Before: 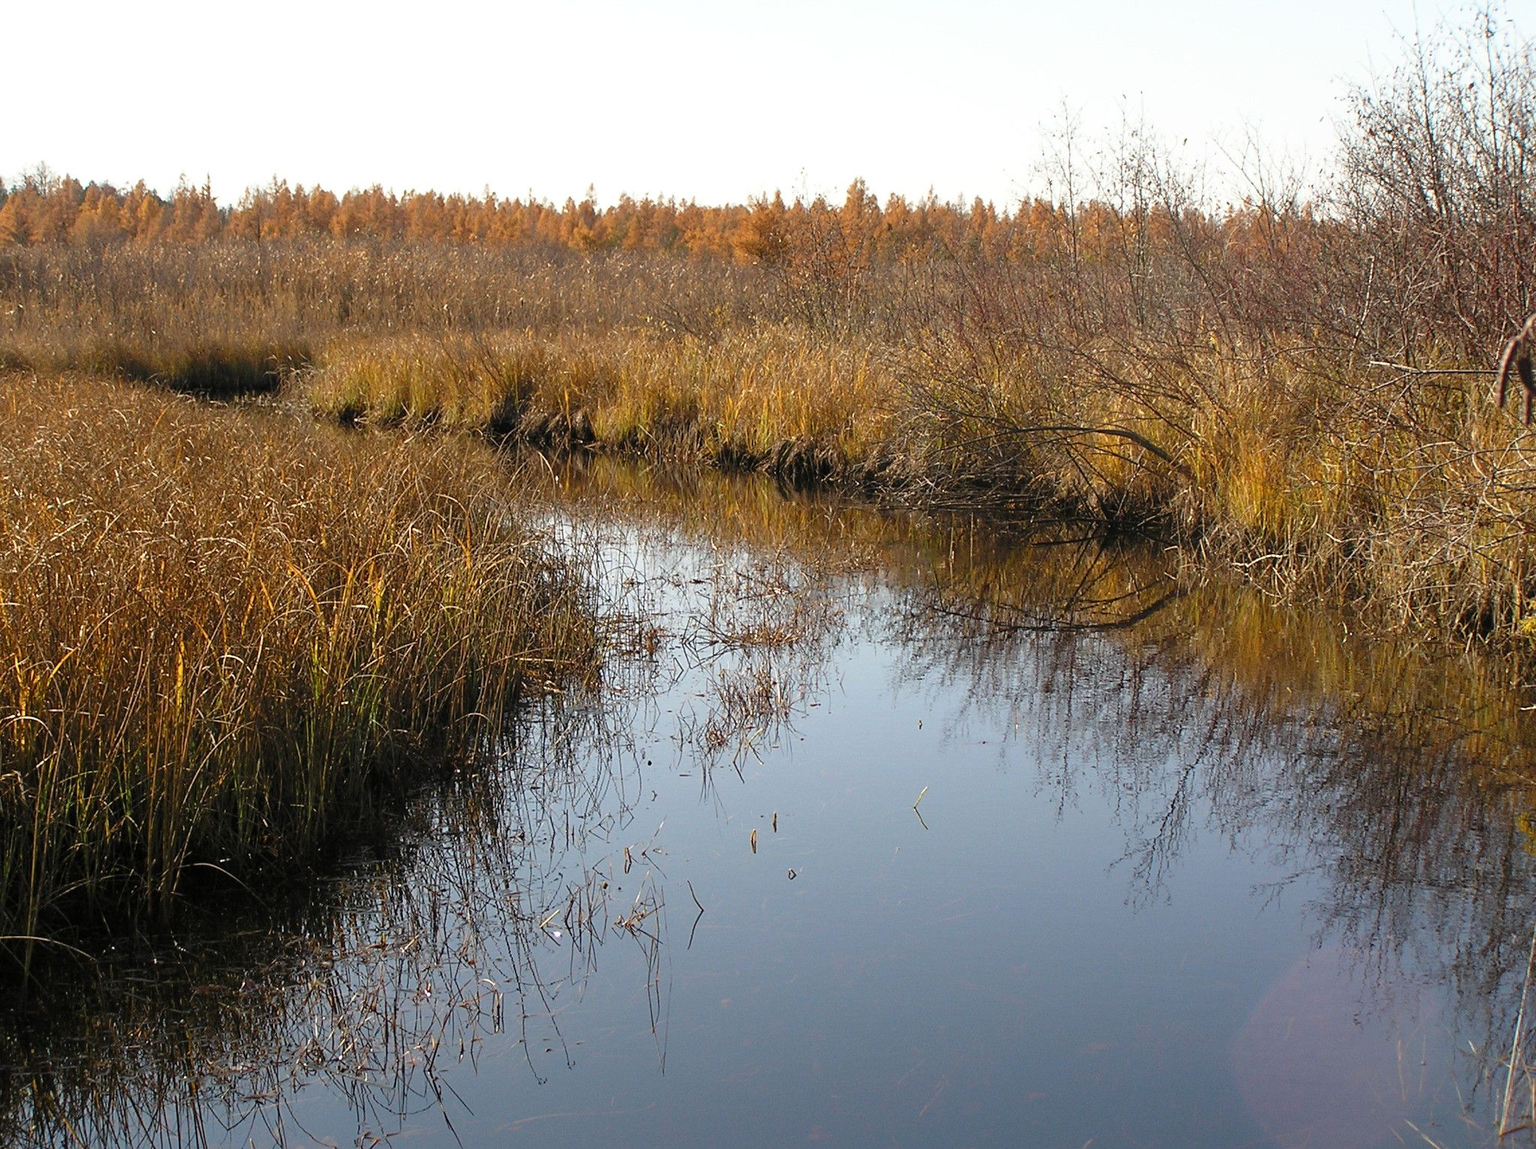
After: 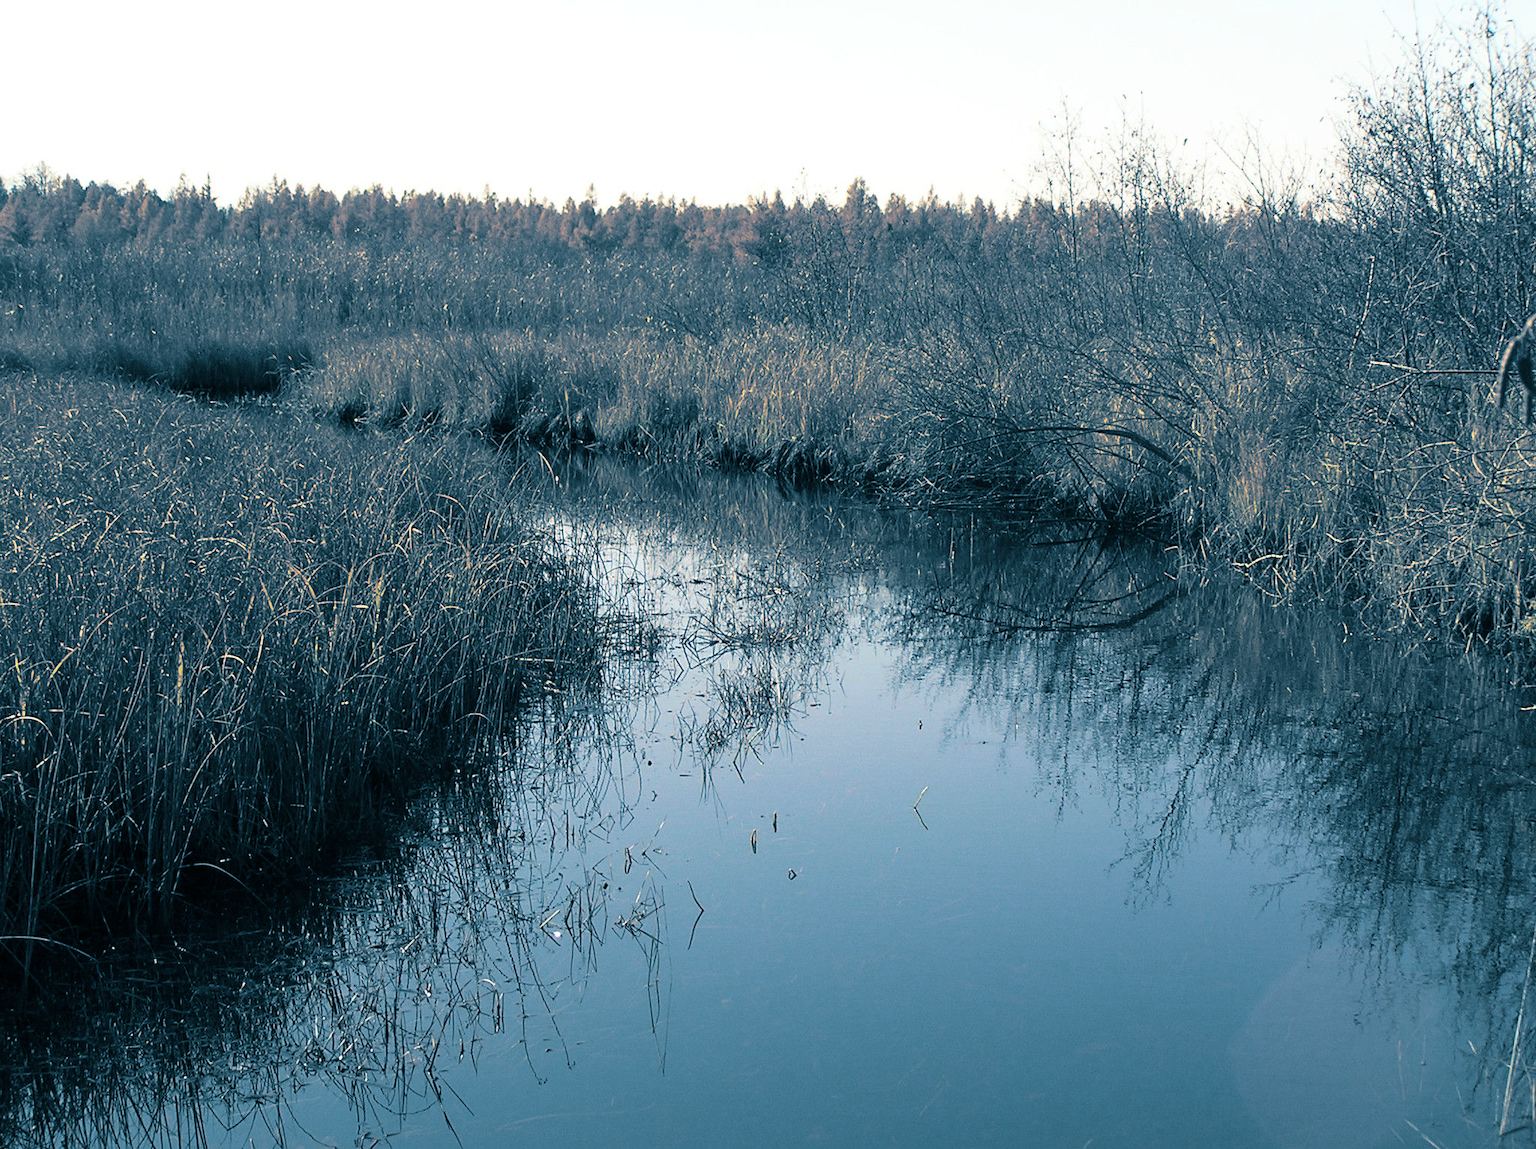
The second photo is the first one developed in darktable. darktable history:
contrast brightness saturation: contrast 0.04, saturation 0.16
split-toning: shadows › hue 212.4°, balance -70
